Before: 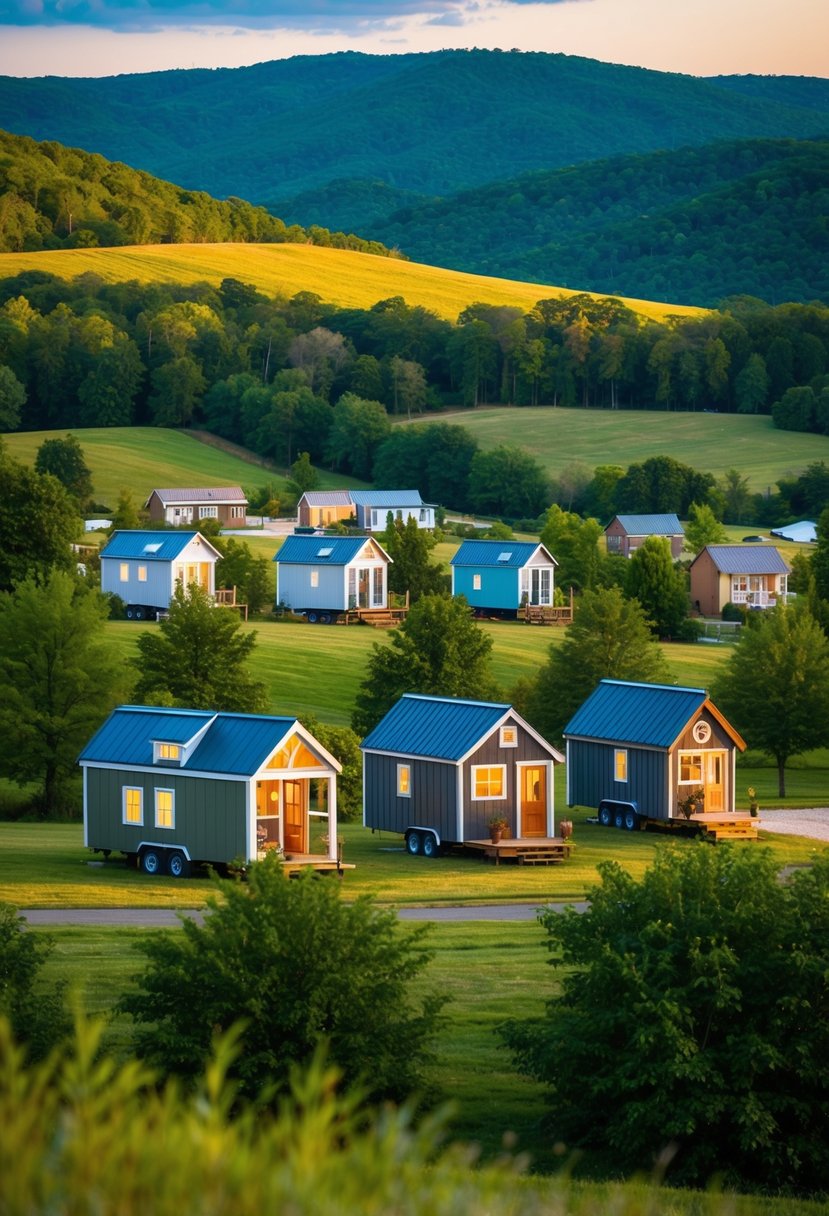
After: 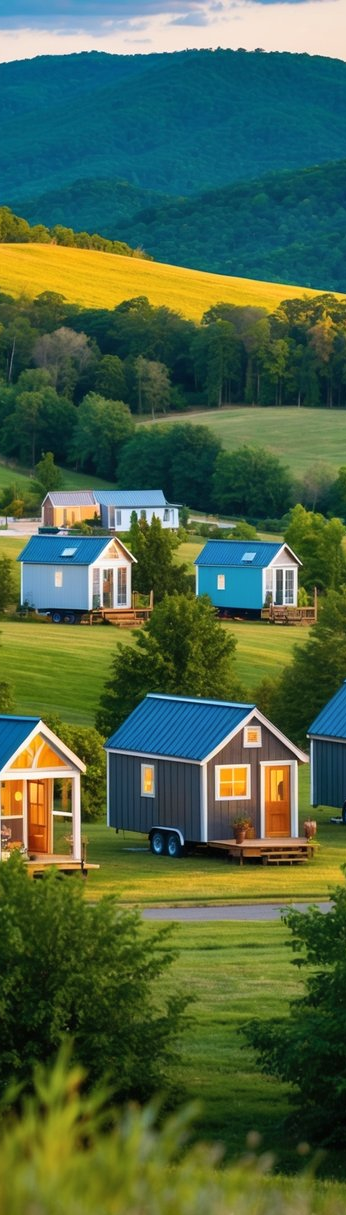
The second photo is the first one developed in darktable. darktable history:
shadows and highlights: shadows 51.77, highlights -28.36, soften with gaussian
color correction: highlights b* 0.048
crop: left 30.964%, right 27.277%
